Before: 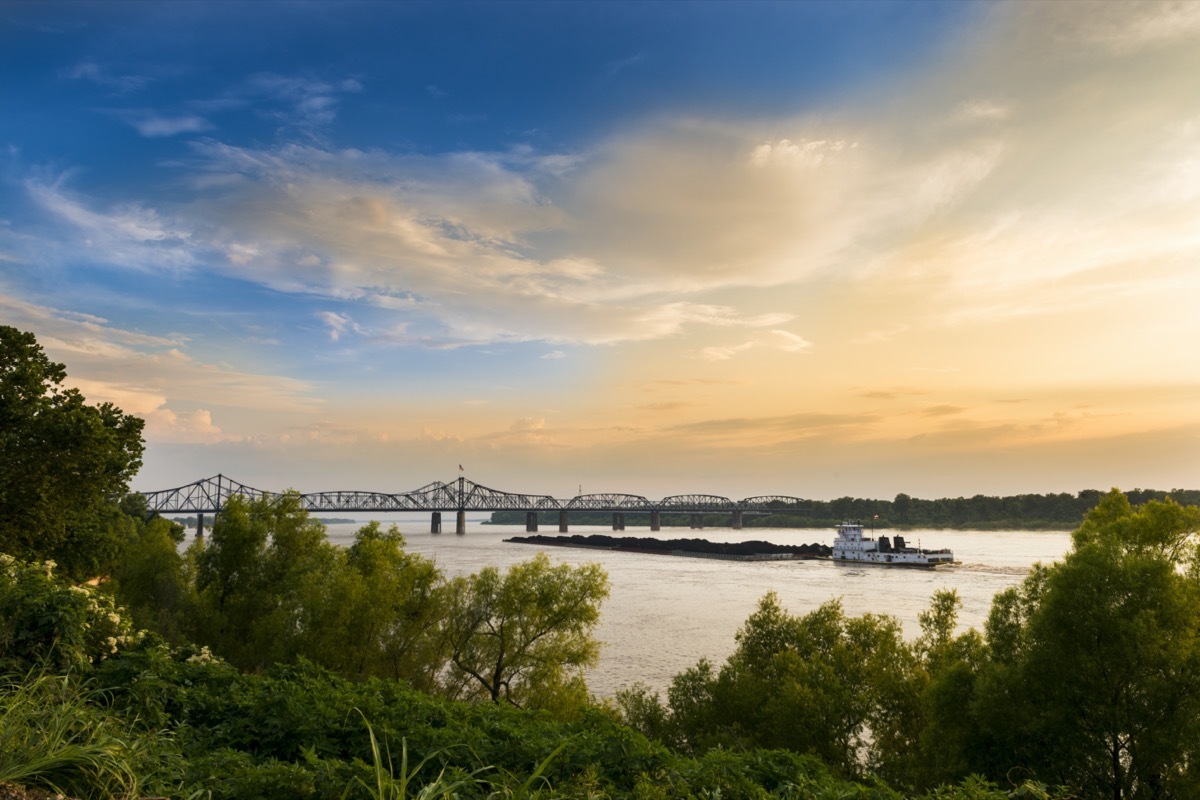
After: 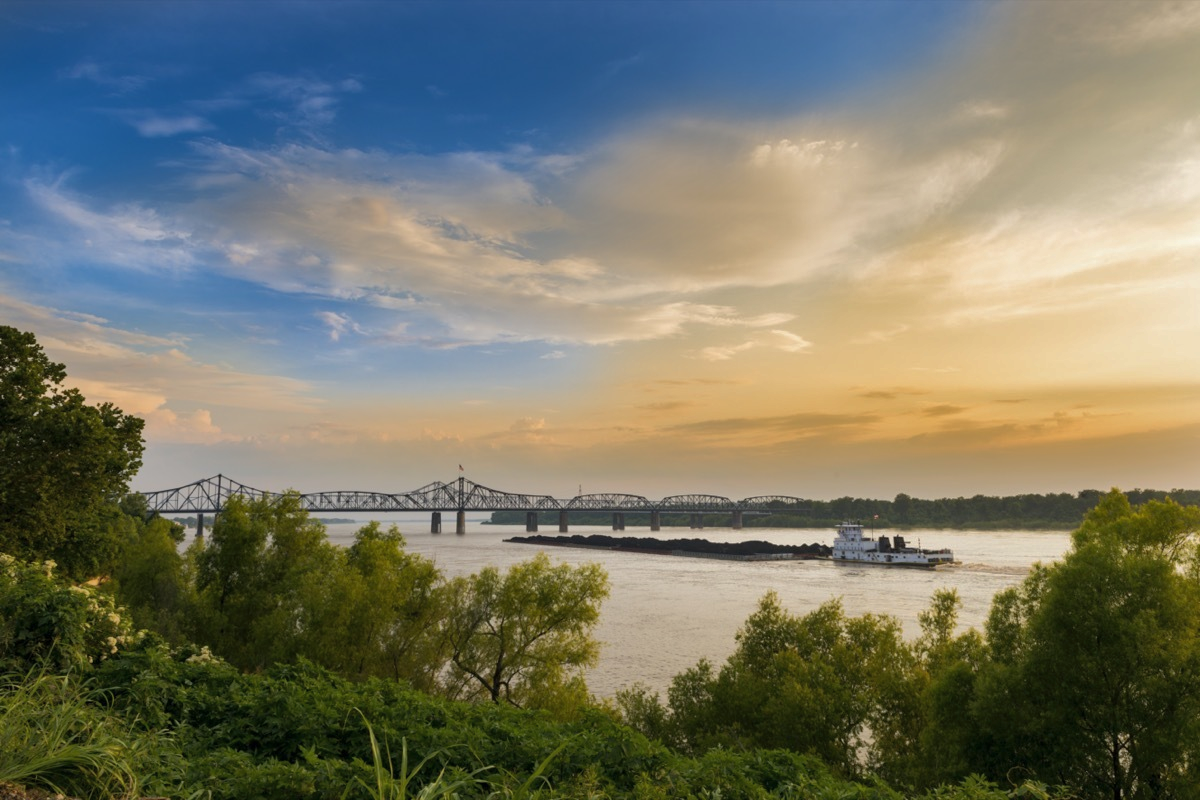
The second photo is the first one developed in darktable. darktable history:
shadows and highlights: shadows 39.41, highlights -59.94
tone equalizer: on, module defaults
